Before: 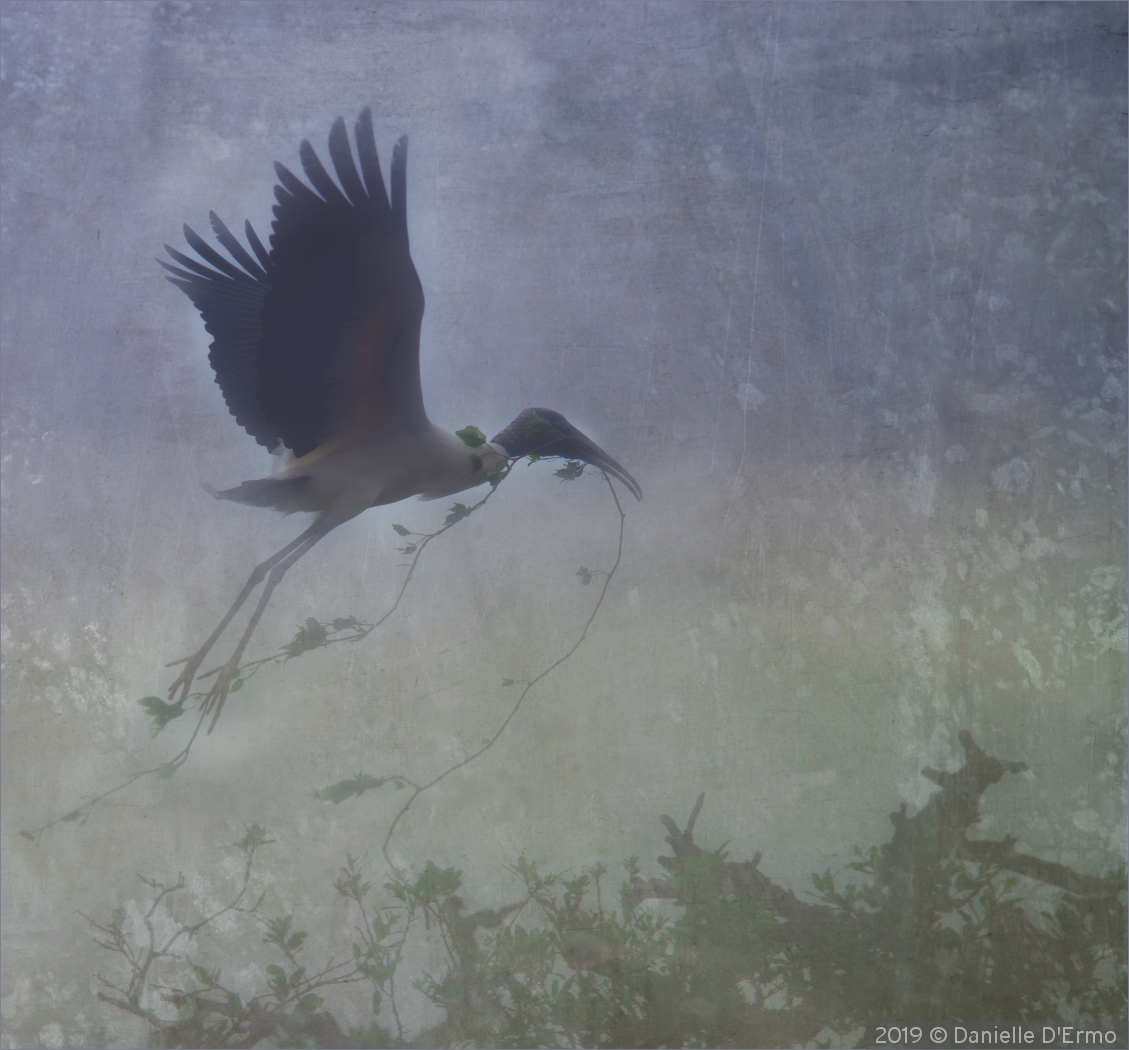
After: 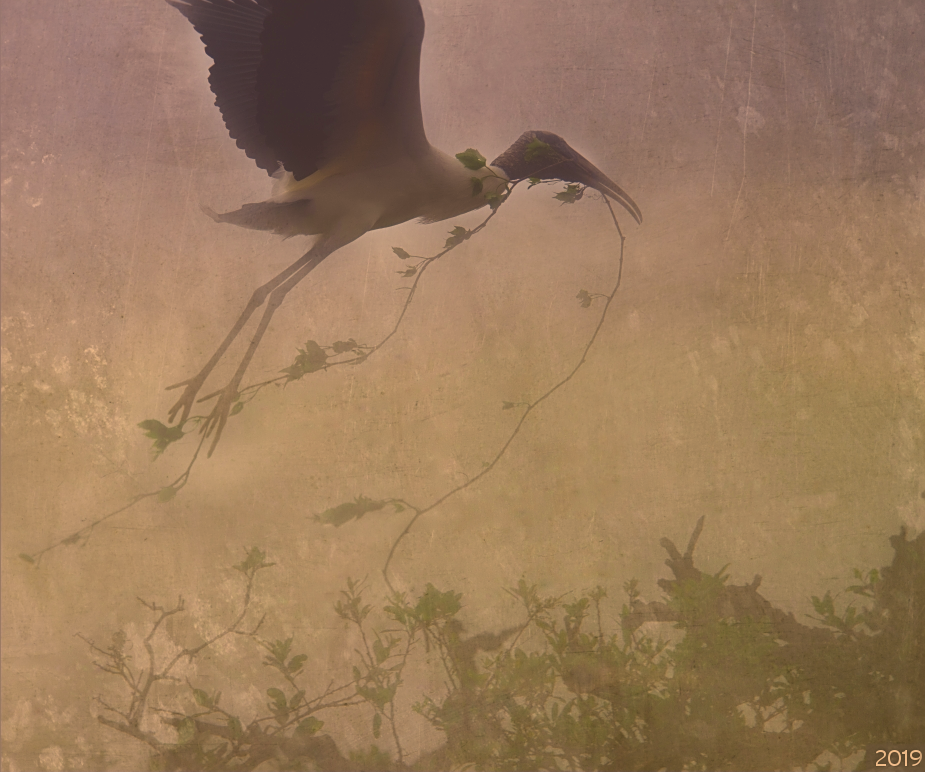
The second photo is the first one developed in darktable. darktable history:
color correction: highlights a* 18.52, highlights b* 36.07, shadows a* 1.34, shadows b* 6.67, saturation 1.03
sharpen: on, module defaults
crop: top 26.398%, right 17.99%
